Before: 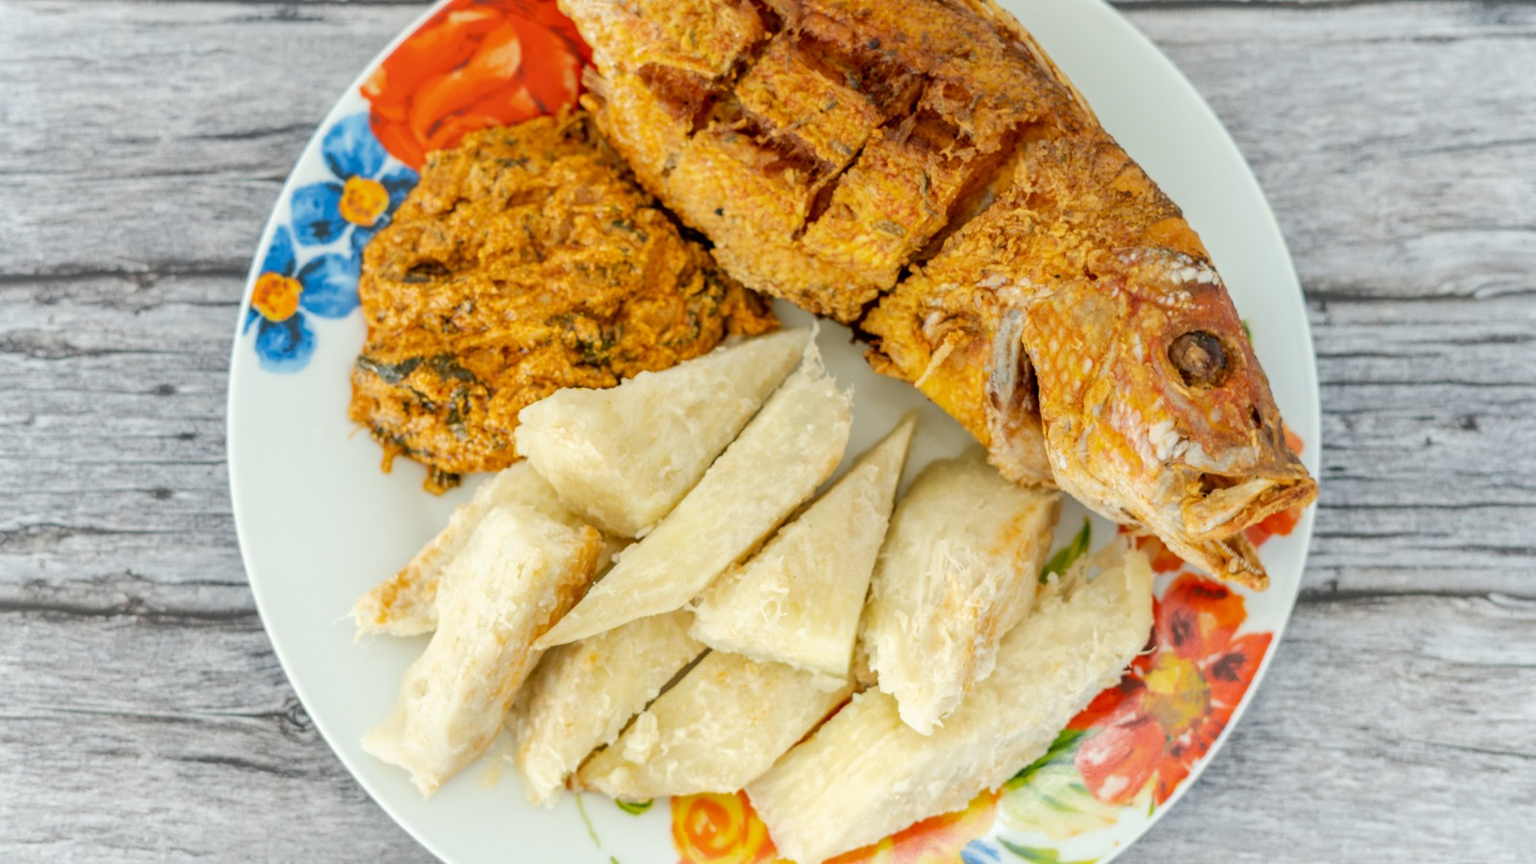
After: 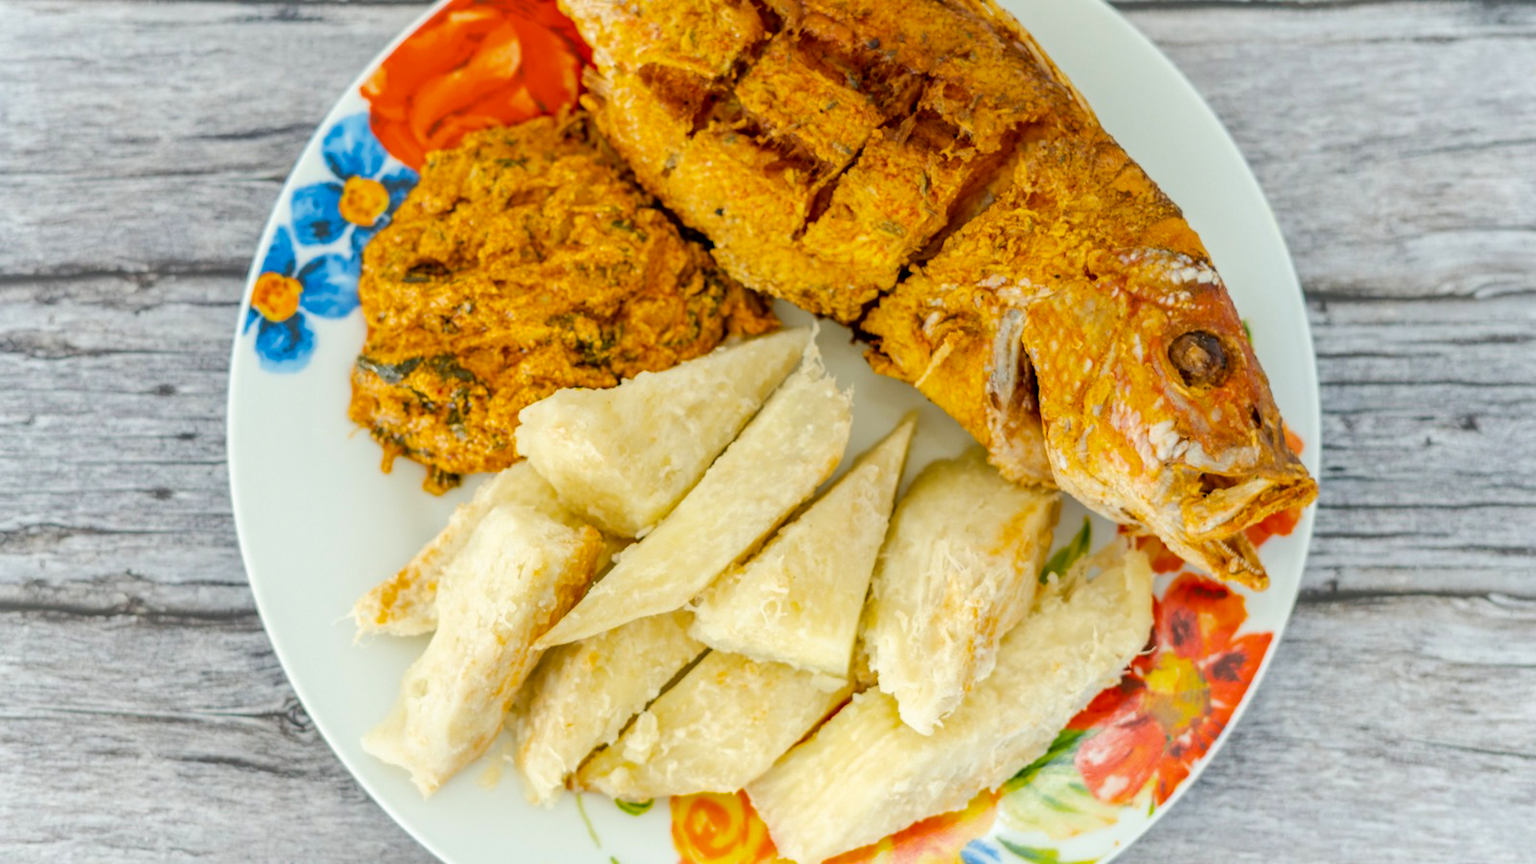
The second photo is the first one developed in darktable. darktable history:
color balance rgb: perceptual saturation grading › global saturation 25.336%
